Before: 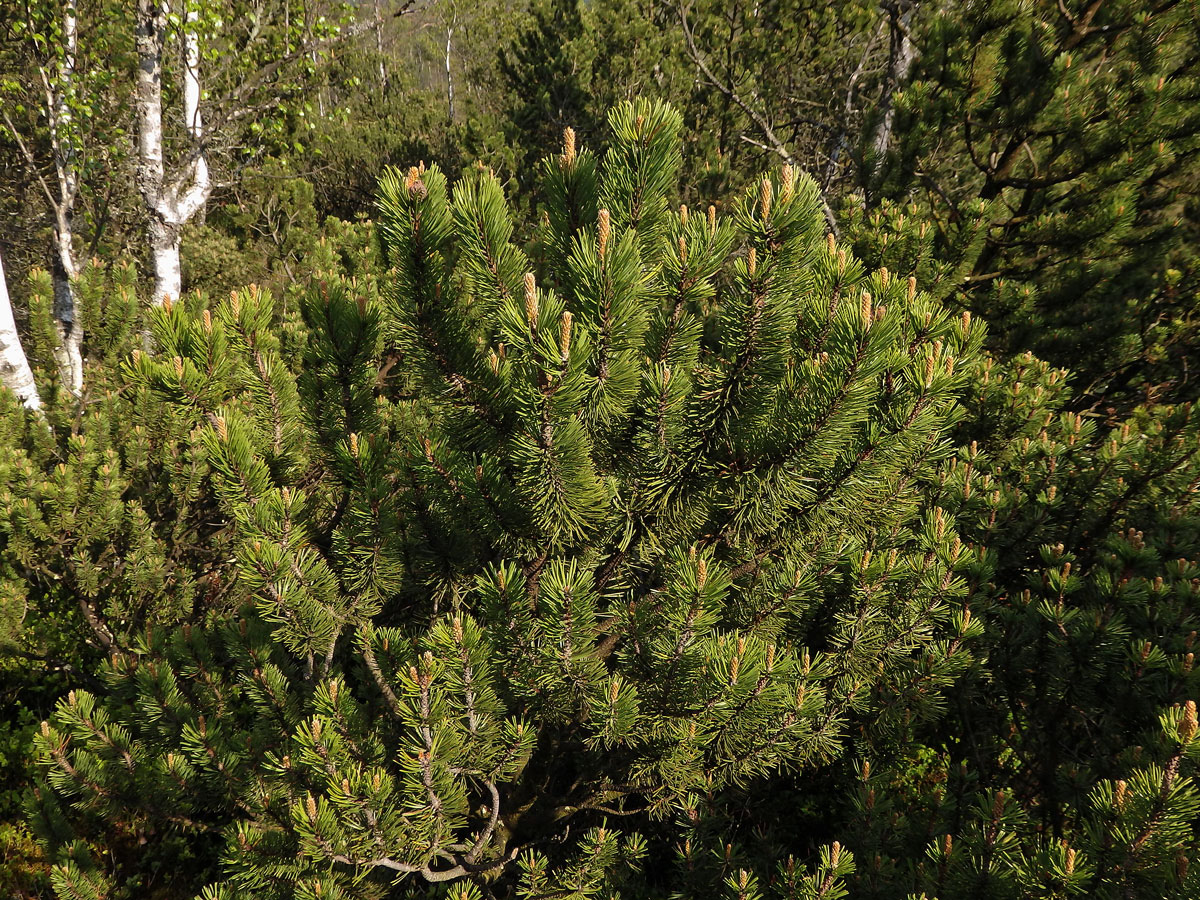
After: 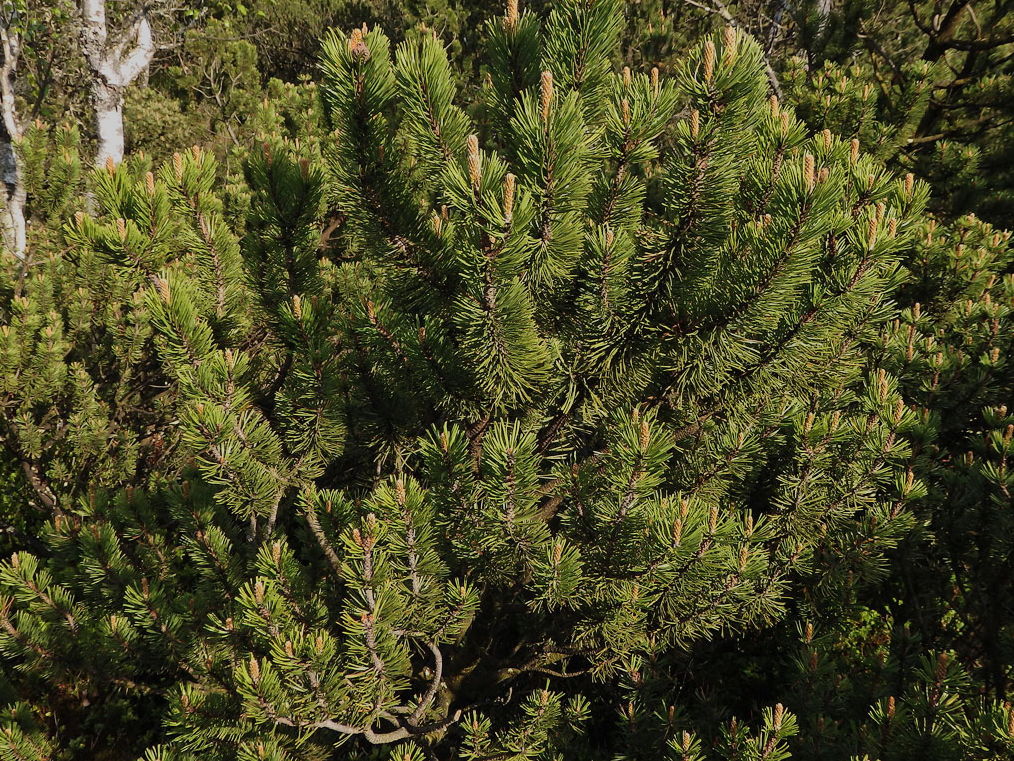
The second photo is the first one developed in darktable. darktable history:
crop and rotate: left 4.807%, top 15.439%, right 10.65%
filmic rgb: black relative exposure -16 EV, white relative exposure 4.93 EV, hardness 6.21, preserve chrominance RGB euclidean norm, color science v5 (2021), contrast in shadows safe, contrast in highlights safe
